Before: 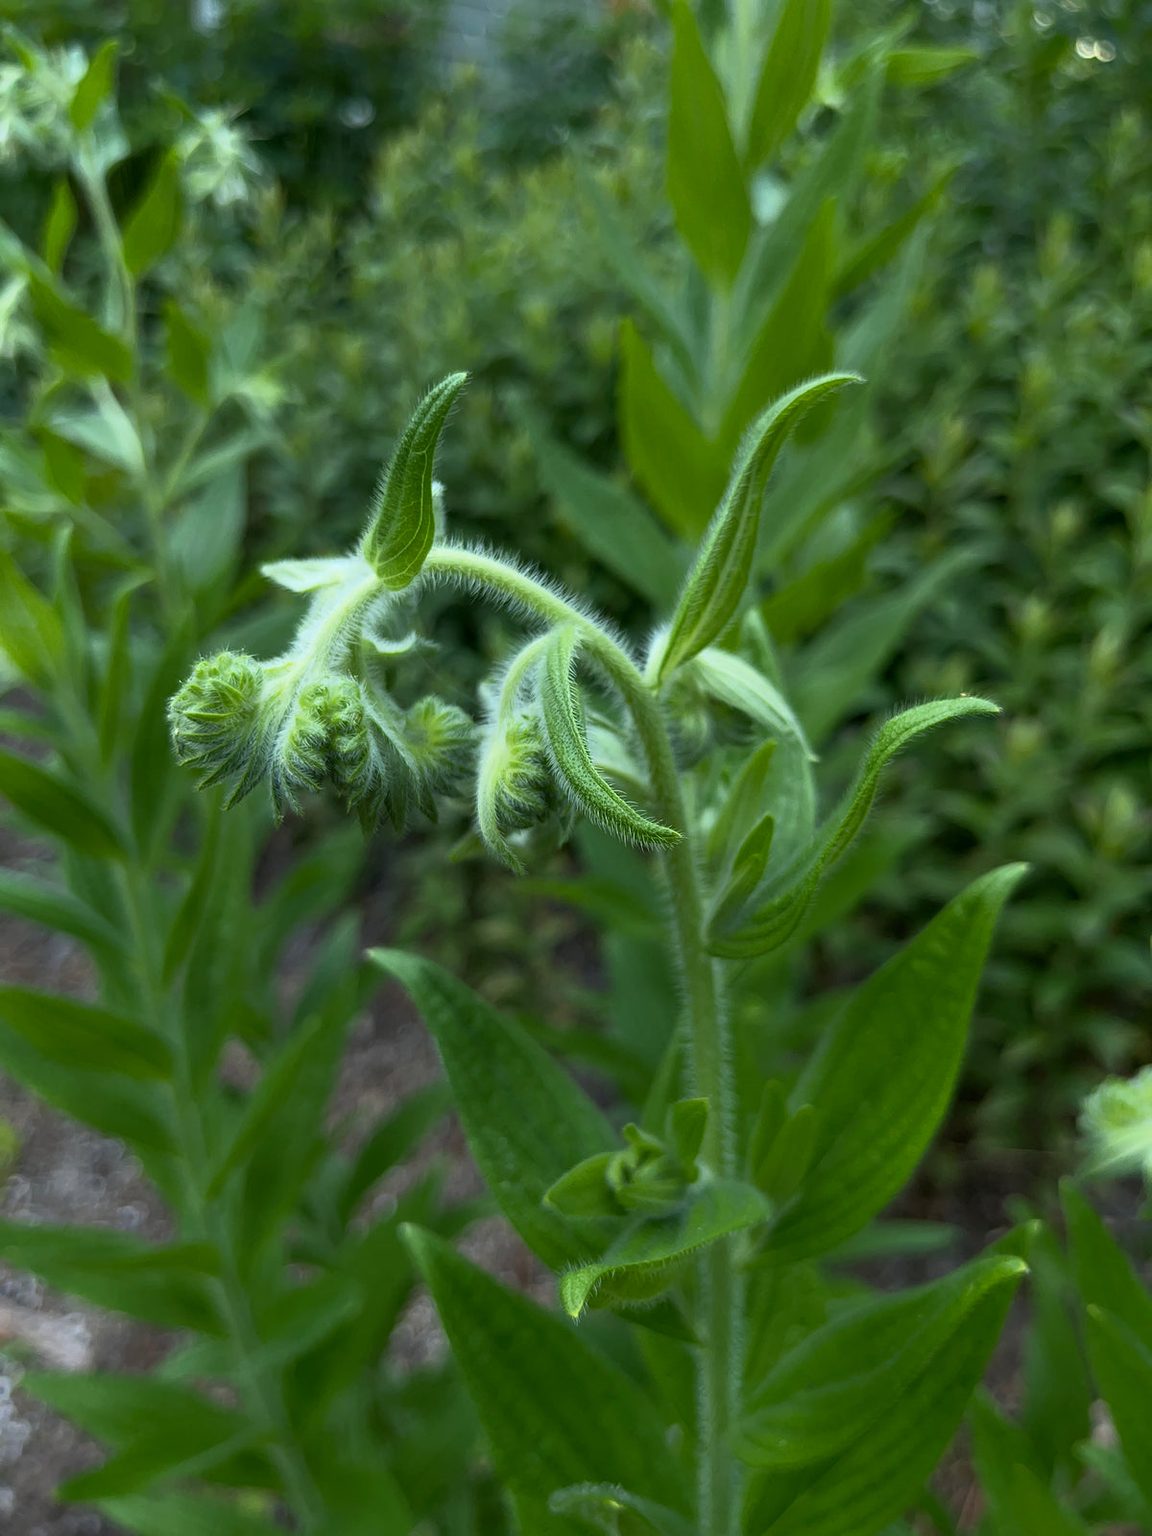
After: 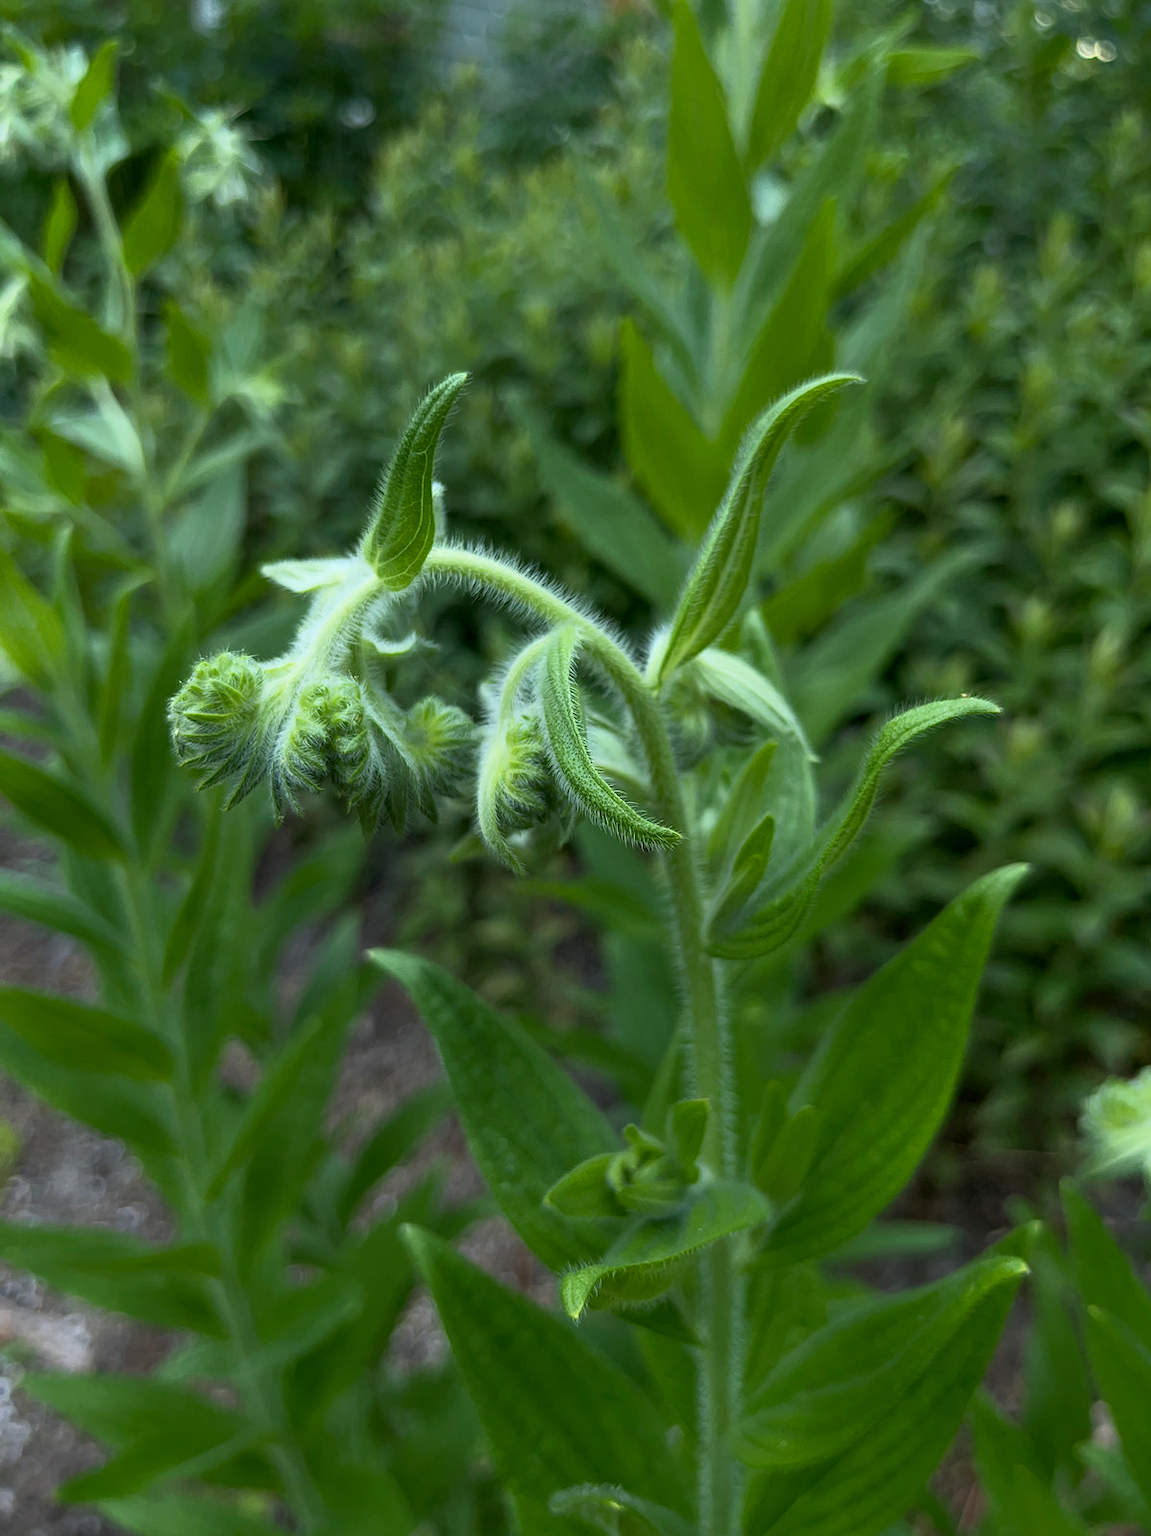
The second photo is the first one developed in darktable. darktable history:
exposure: black level correction 0.001, exposure 0.014 EV, compensate highlight preservation false
